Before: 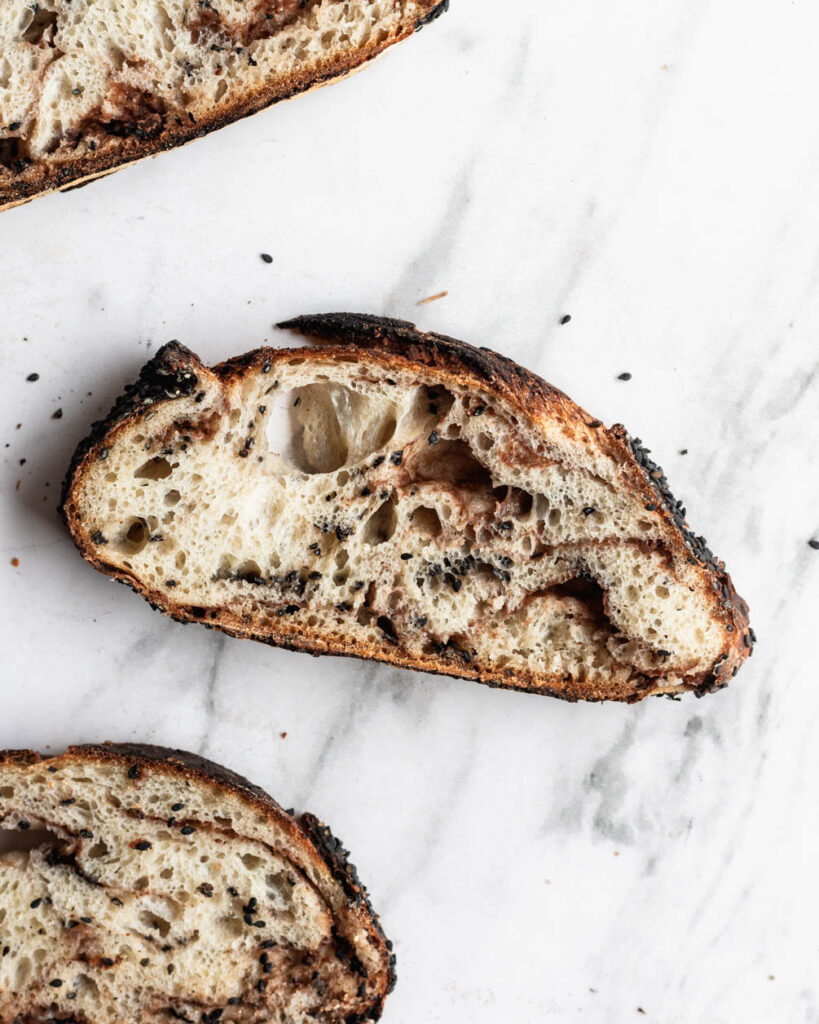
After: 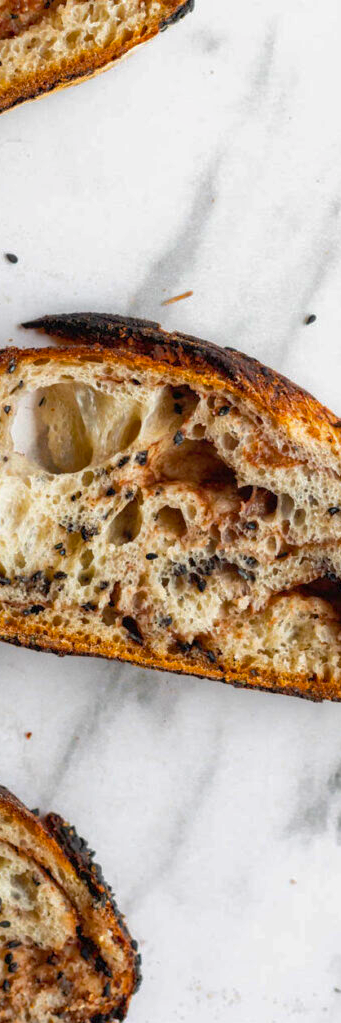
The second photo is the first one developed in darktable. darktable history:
color balance rgb: linear chroma grading › global chroma 15%, perceptual saturation grading › global saturation 30%
crop: left 31.229%, right 27.105%
shadows and highlights: on, module defaults
